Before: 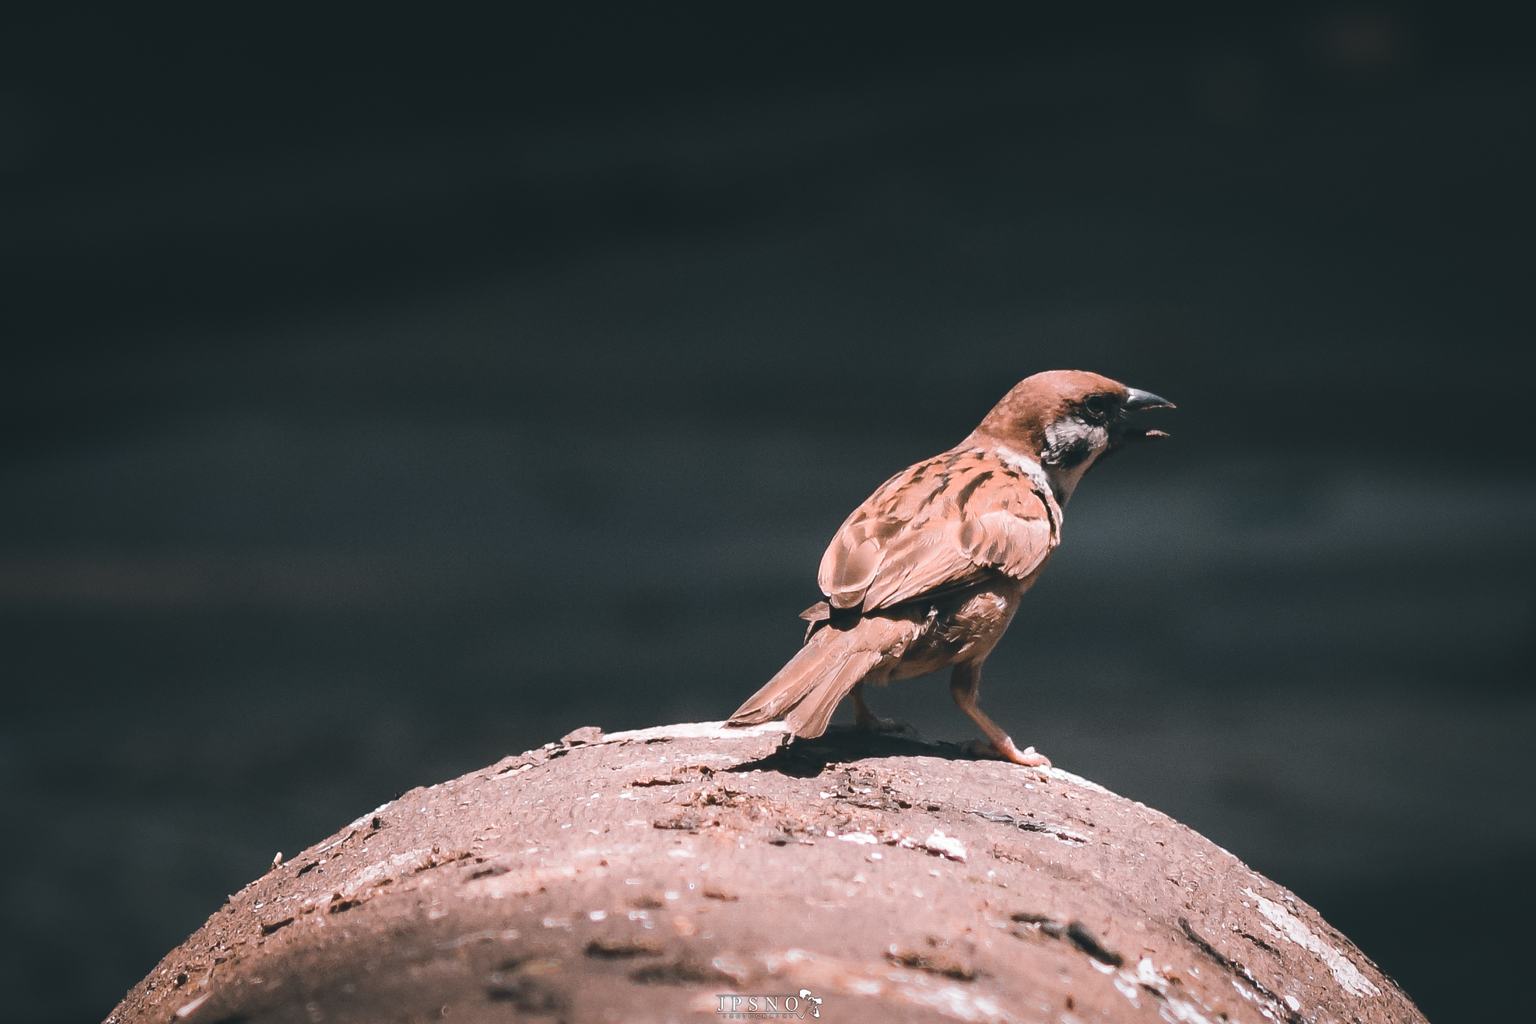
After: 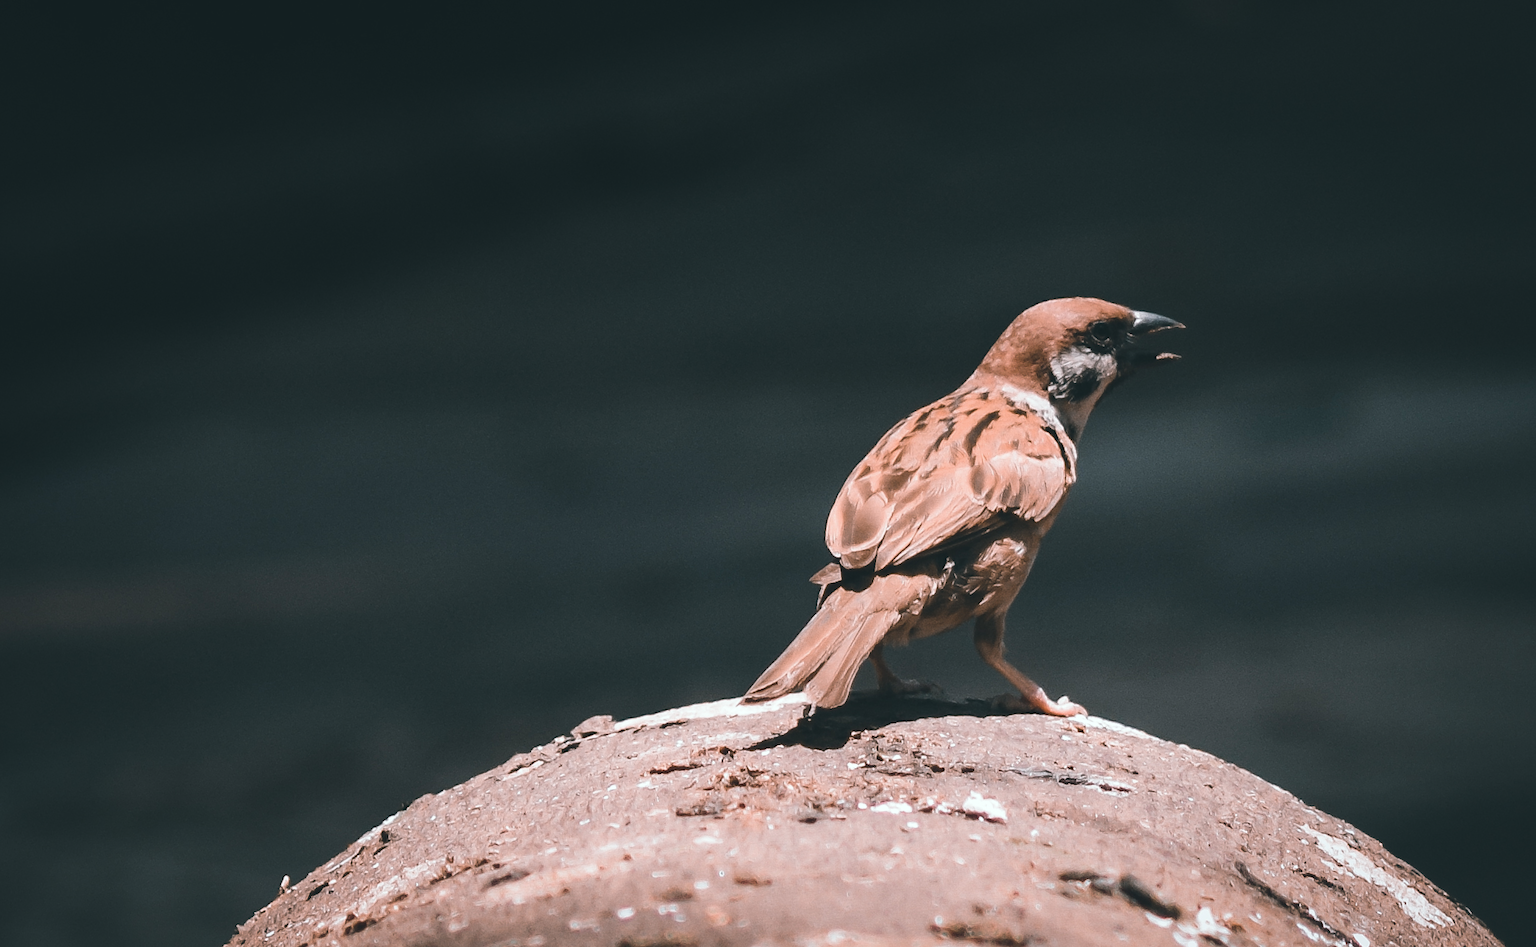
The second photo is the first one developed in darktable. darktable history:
rotate and perspective: rotation -5°, crop left 0.05, crop right 0.952, crop top 0.11, crop bottom 0.89
color calibration: illuminant Planckian (black body), x 0.351, y 0.352, temperature 4794.27 K
